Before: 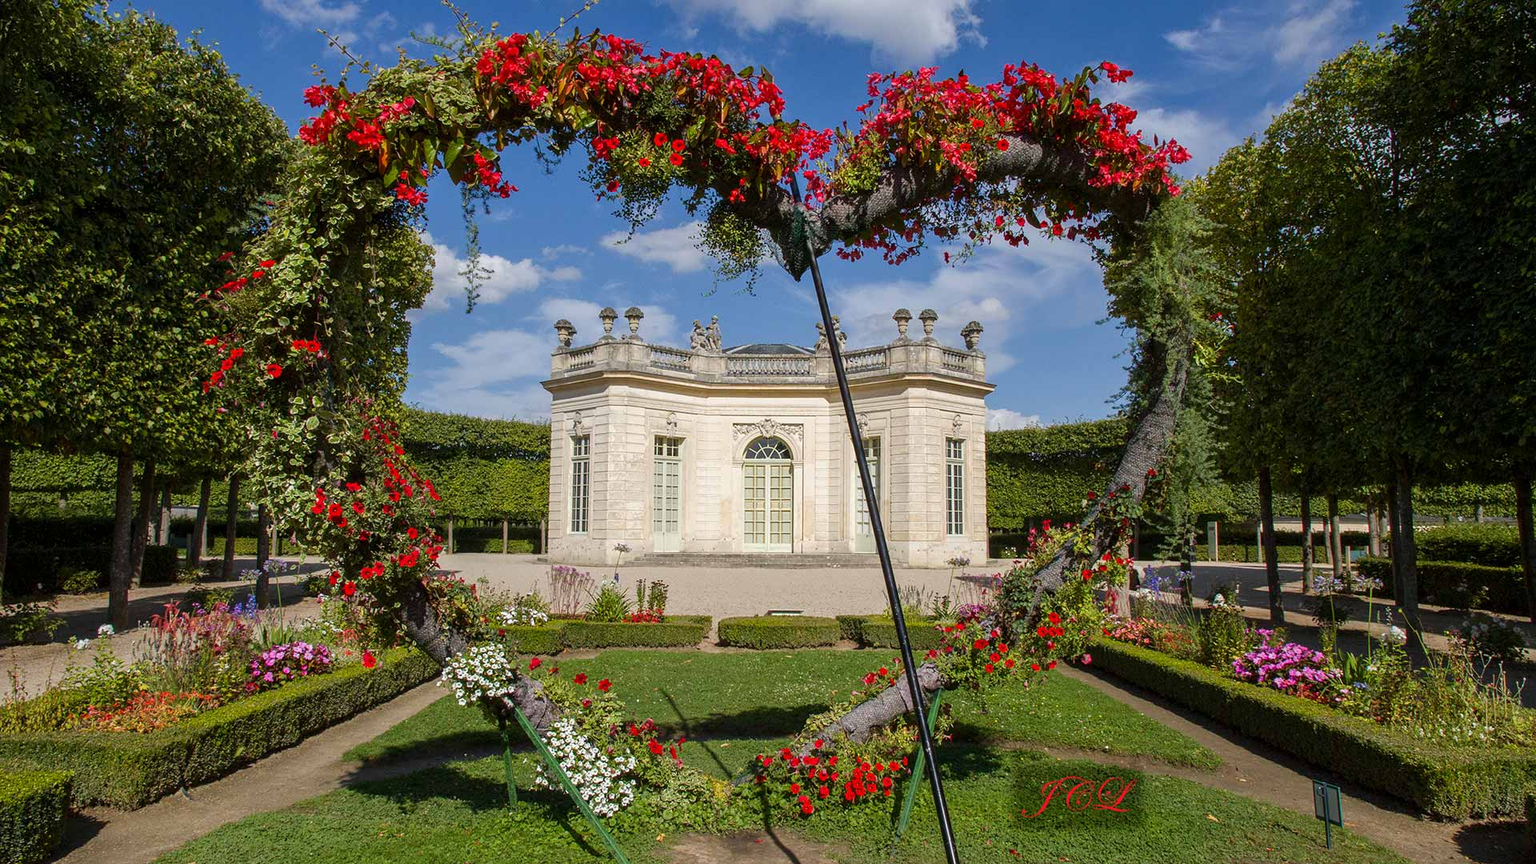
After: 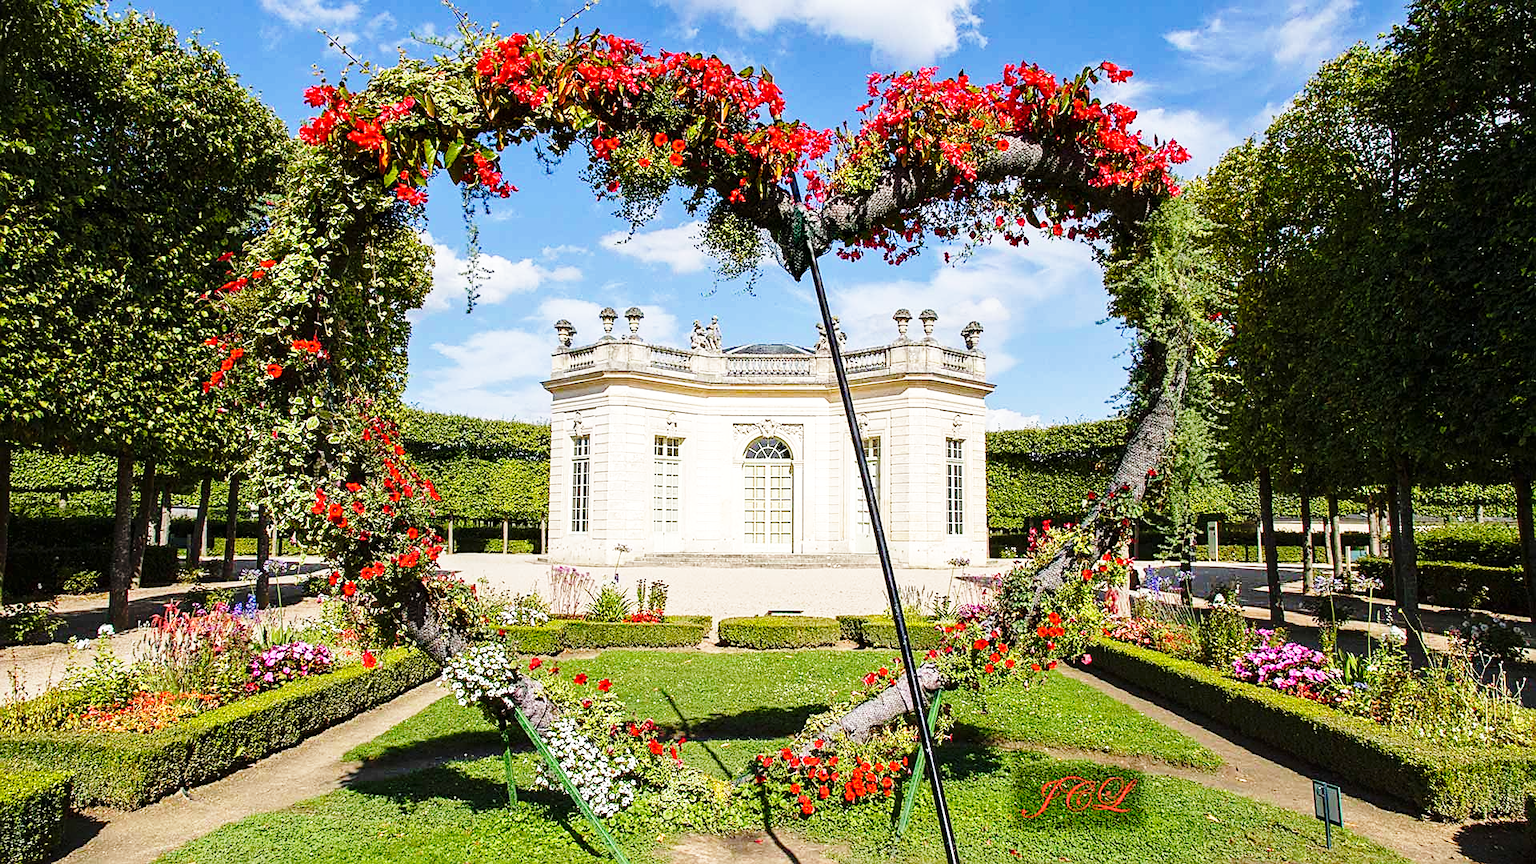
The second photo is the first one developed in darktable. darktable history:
sharpen: on, module defaults
base curve: curves: ch0 [(0, 0) (0.028, 0.03) (0.105, 0.232) (0.387, 0.748) (0.754, 0.968) (1, 1)], fusion 1, exposure shift 0.576, preserve colors none
